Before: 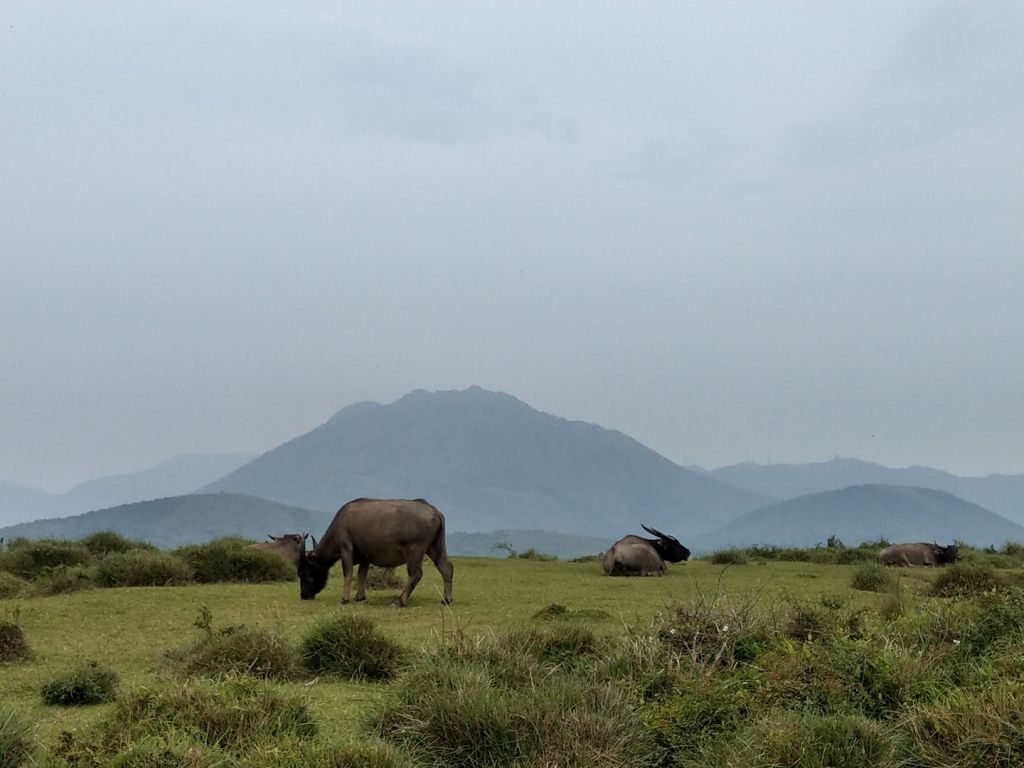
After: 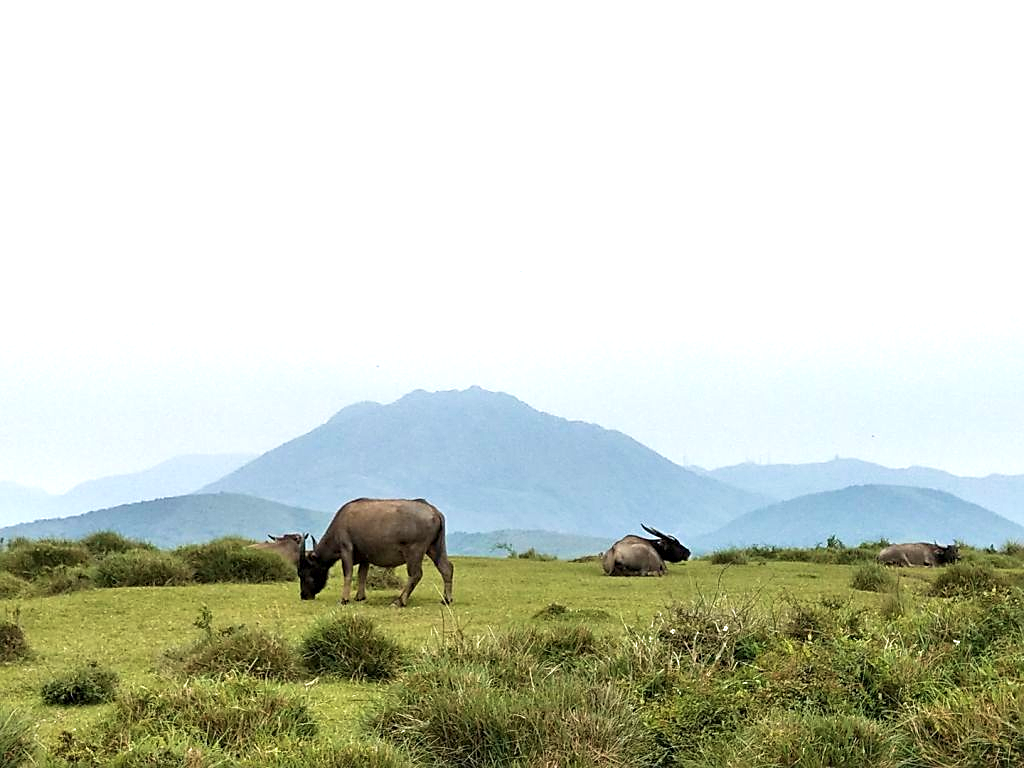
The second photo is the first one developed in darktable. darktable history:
exposure: exposure 1.211 EV, compensate exposure bias true, compensate highlight preservation false
sharpen: on, module defaults
levels: white 99.9%
velvia: on, module defaults
